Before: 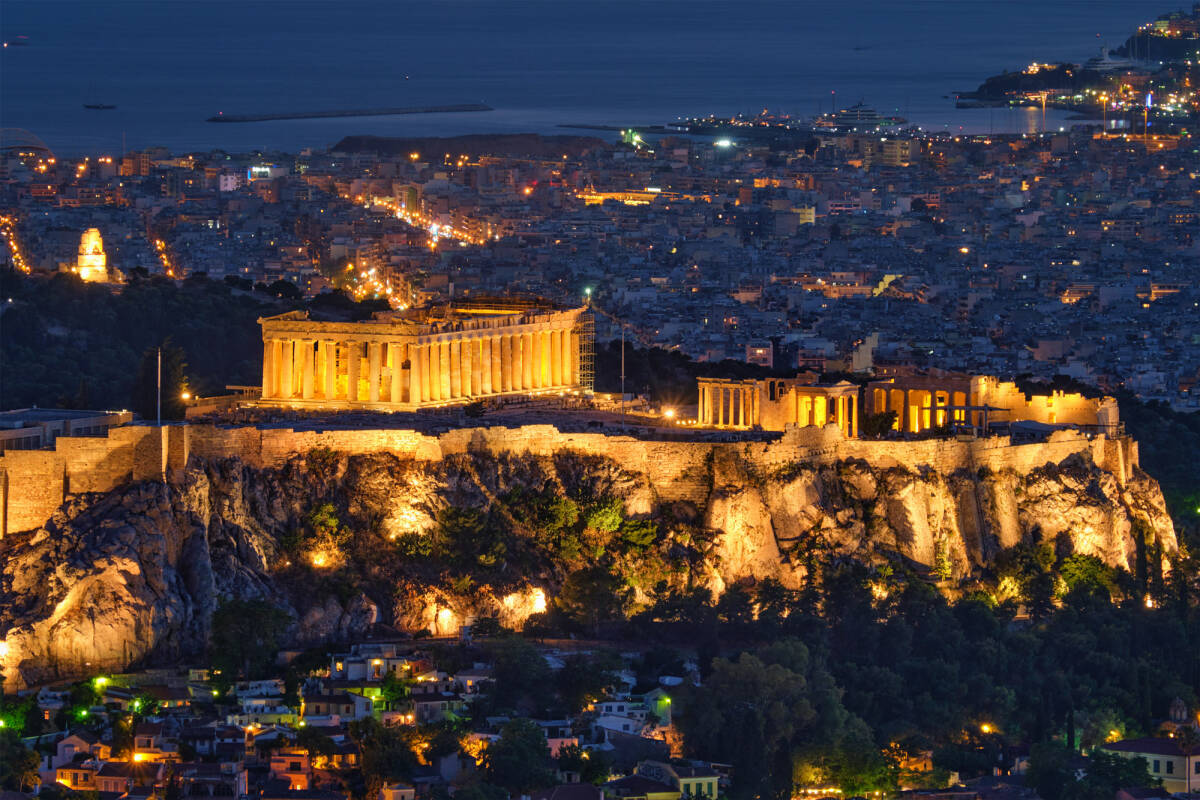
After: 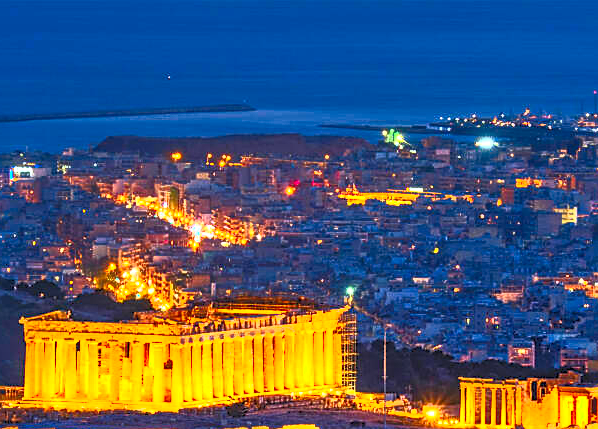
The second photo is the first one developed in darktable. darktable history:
local contrast: detail 130%
crop: left 19.856%, right 30.261%, bottom 46.309%
sharpen: on, module defaults
contrast brightness saturation: contrast 0.982, brightness 1, saturation 0.99
